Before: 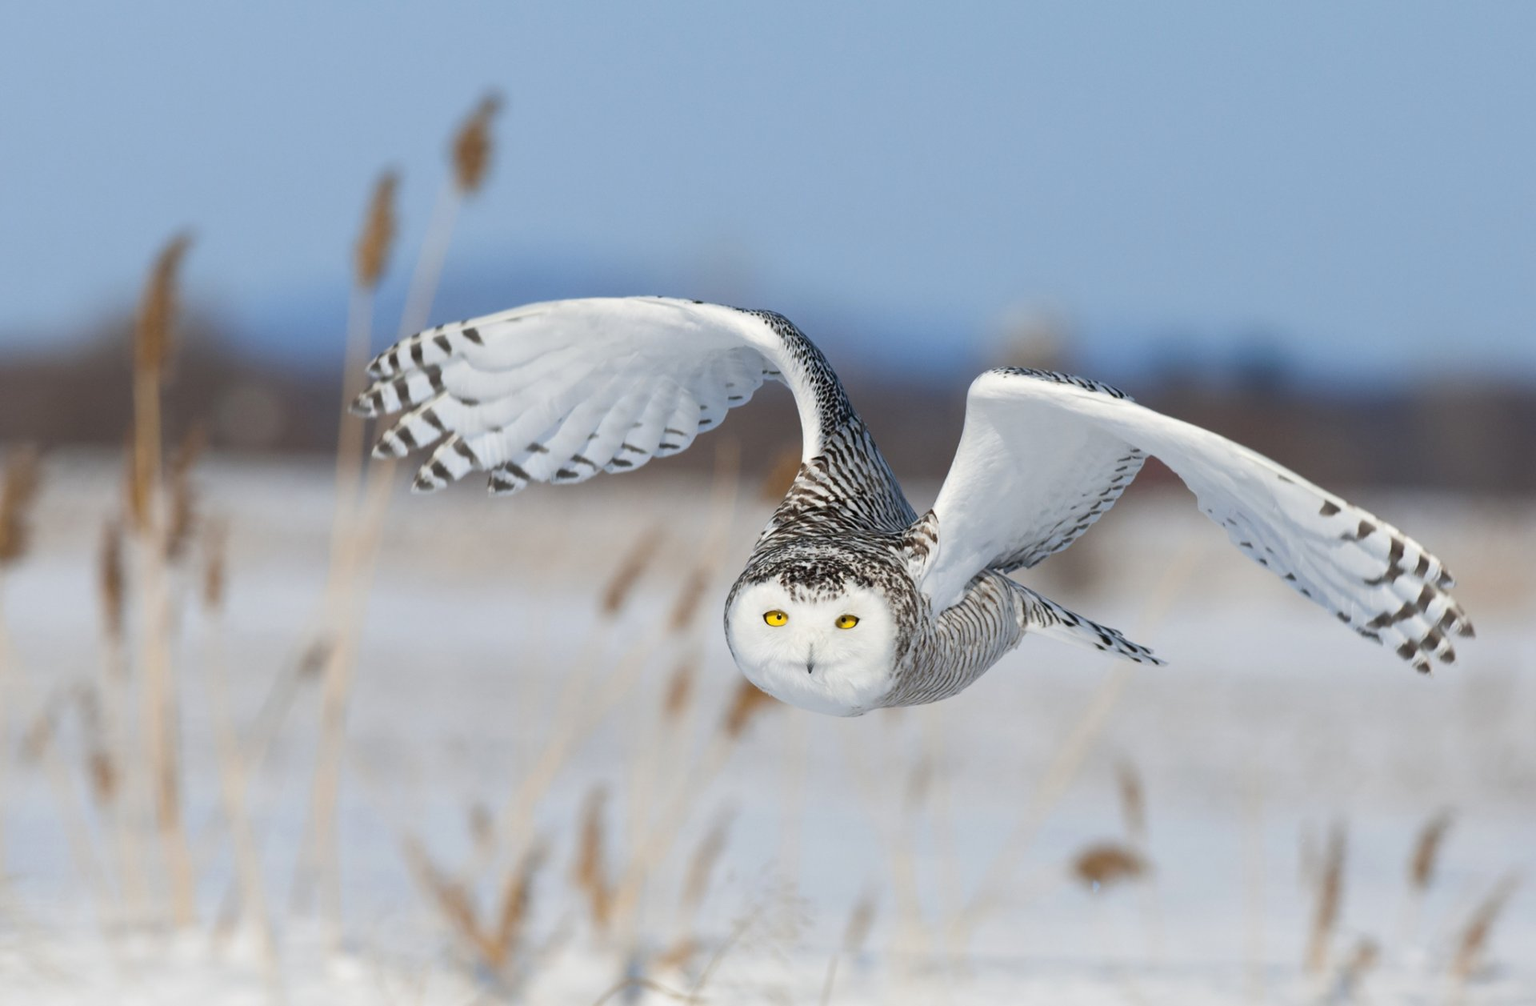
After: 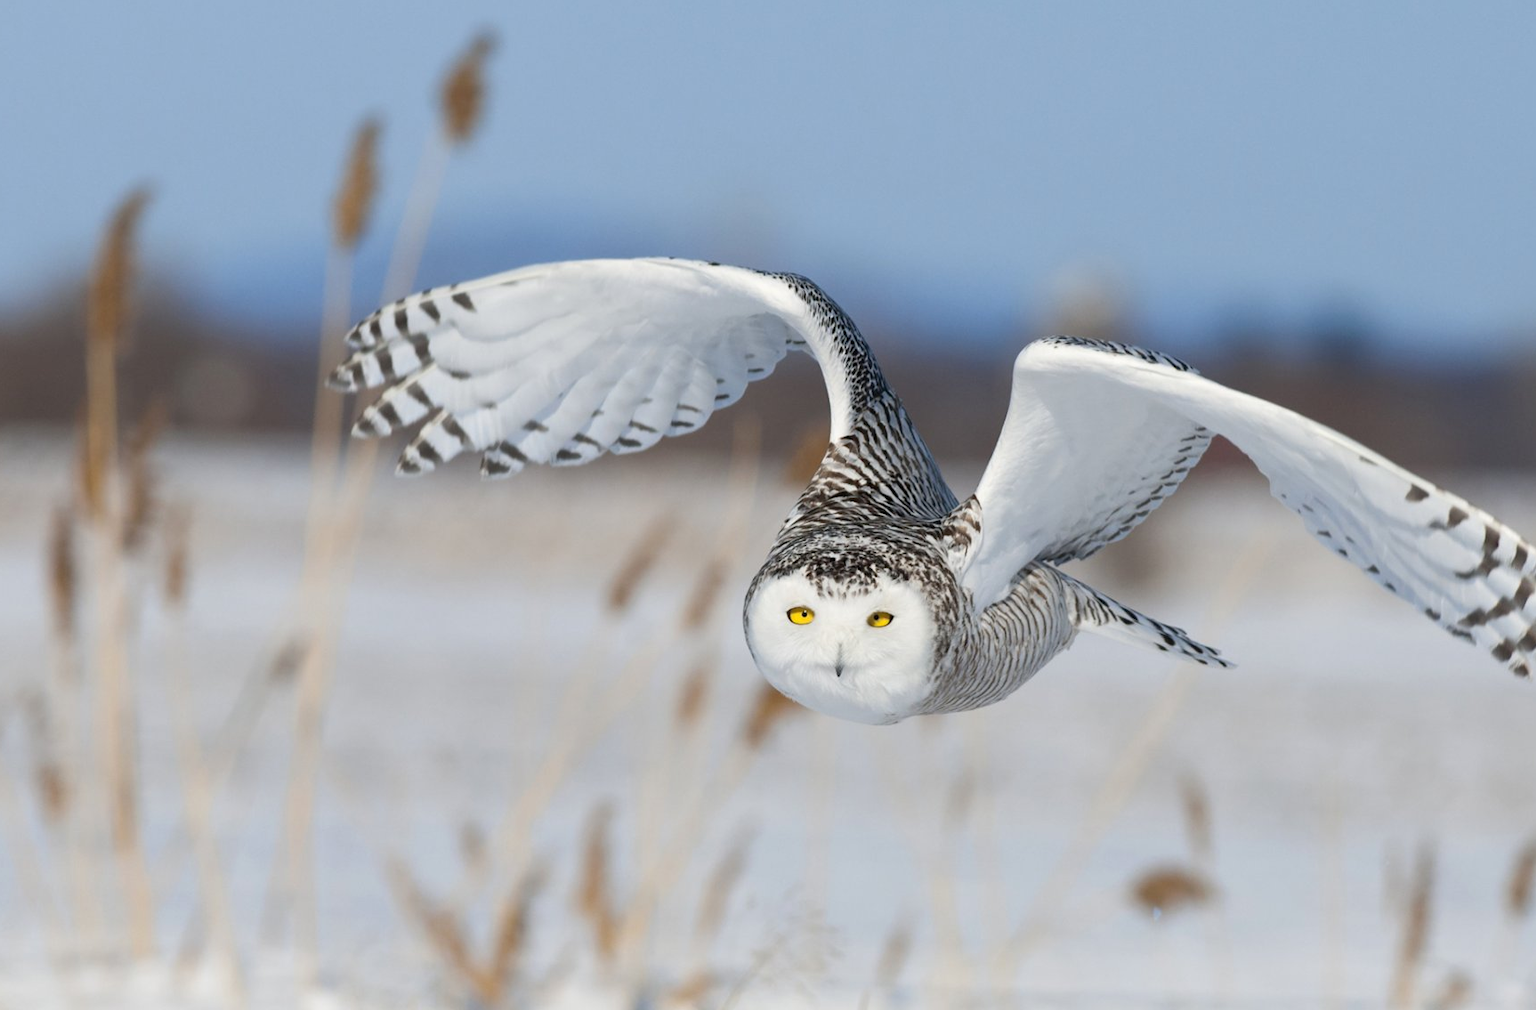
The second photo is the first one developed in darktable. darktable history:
crop: left 3.656%, top 6.464%, right 6.419%, bottom 3.209%
